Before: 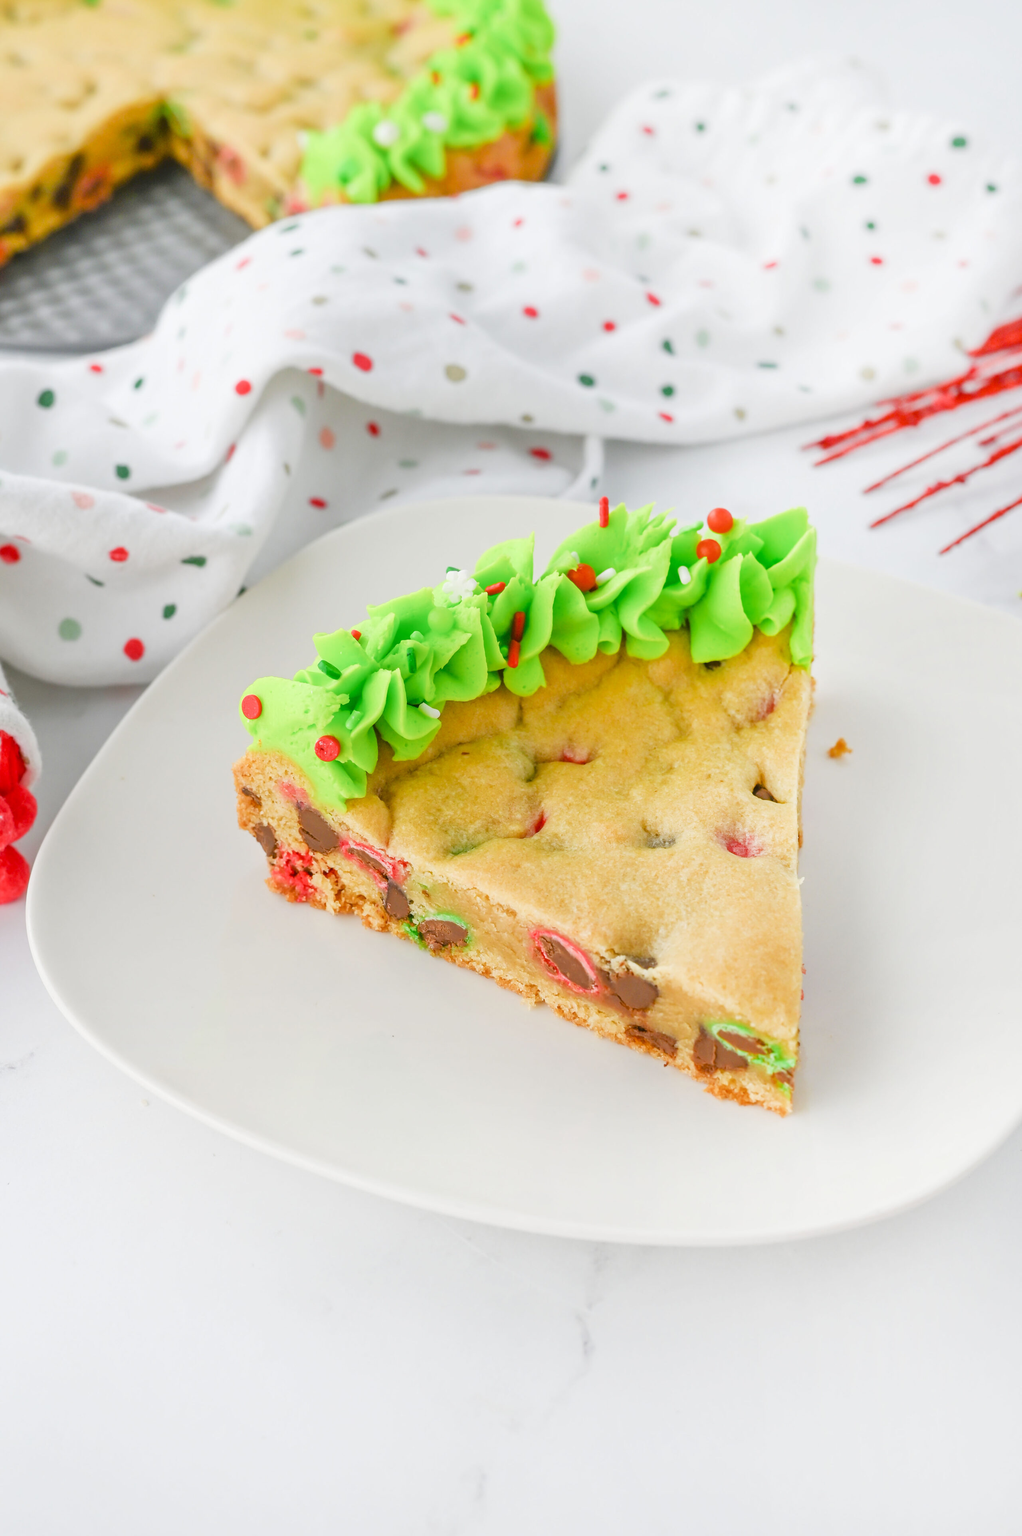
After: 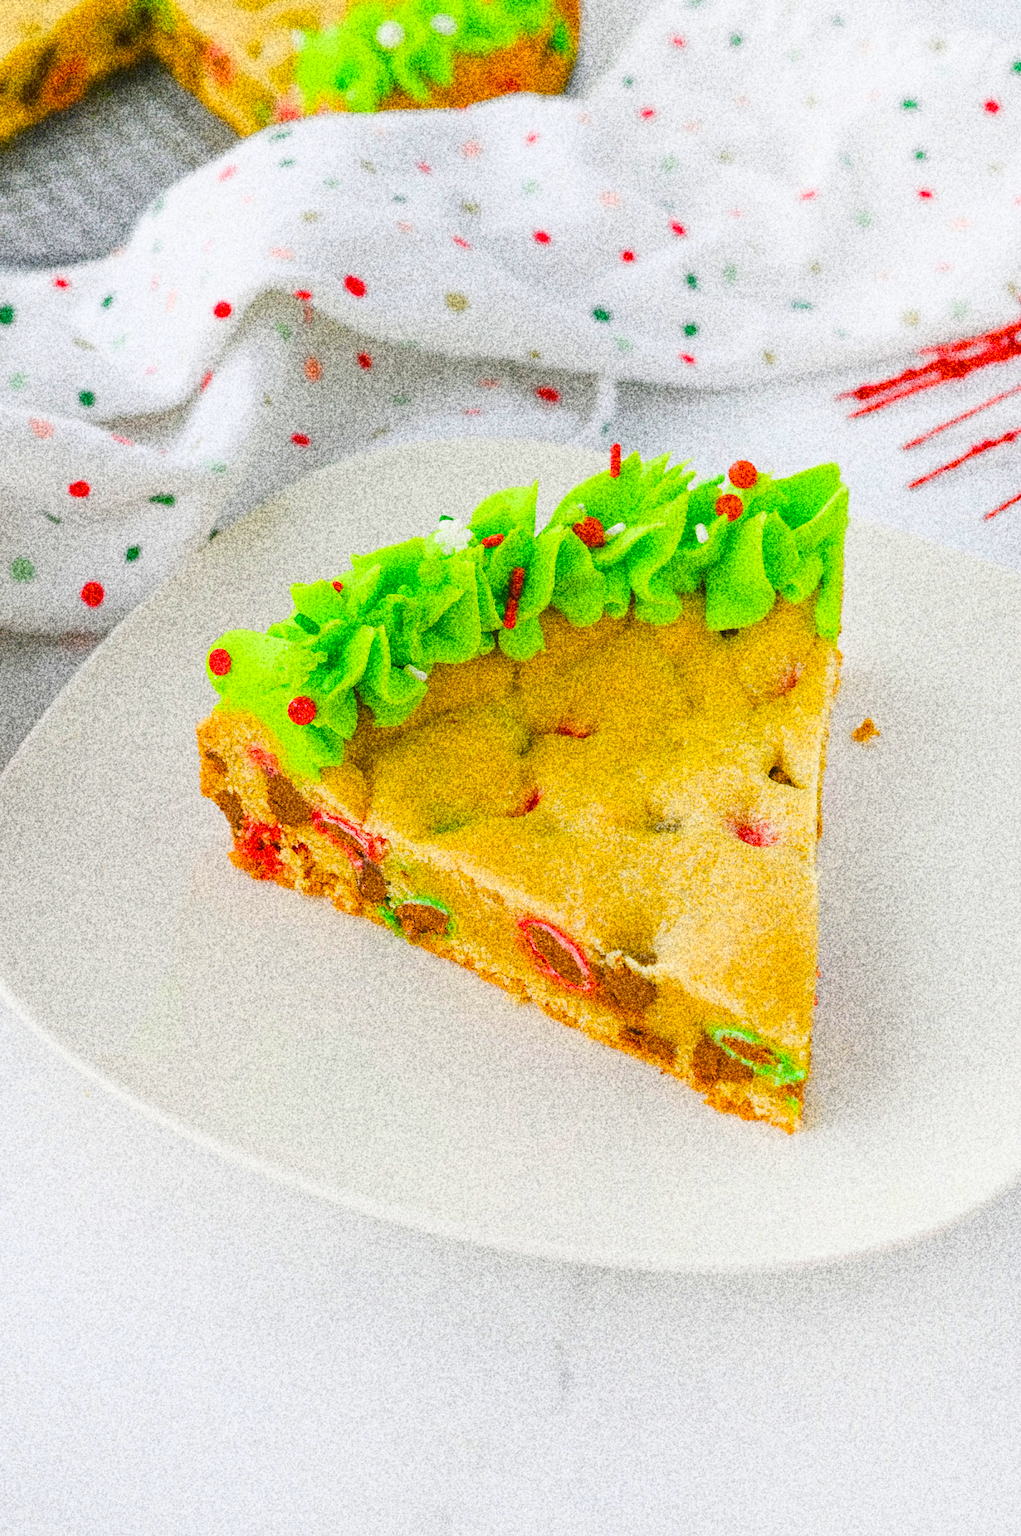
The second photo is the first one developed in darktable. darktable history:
grain: coarseness 30.02 ISO, strength 100%
color balance rgb: linear chroma grading › global chroma 23.15%, perceptual saturation grading › global saturation 28.7%, perceptual saturation grading › mid-tones 12.04%, perceptual saturation grading › shadows 10.19%, global vibrance 22.22%
crop and rotate: angle -1.96°, left 3.097%, top 4.154%, right 1.586%, bottom 0.529%
